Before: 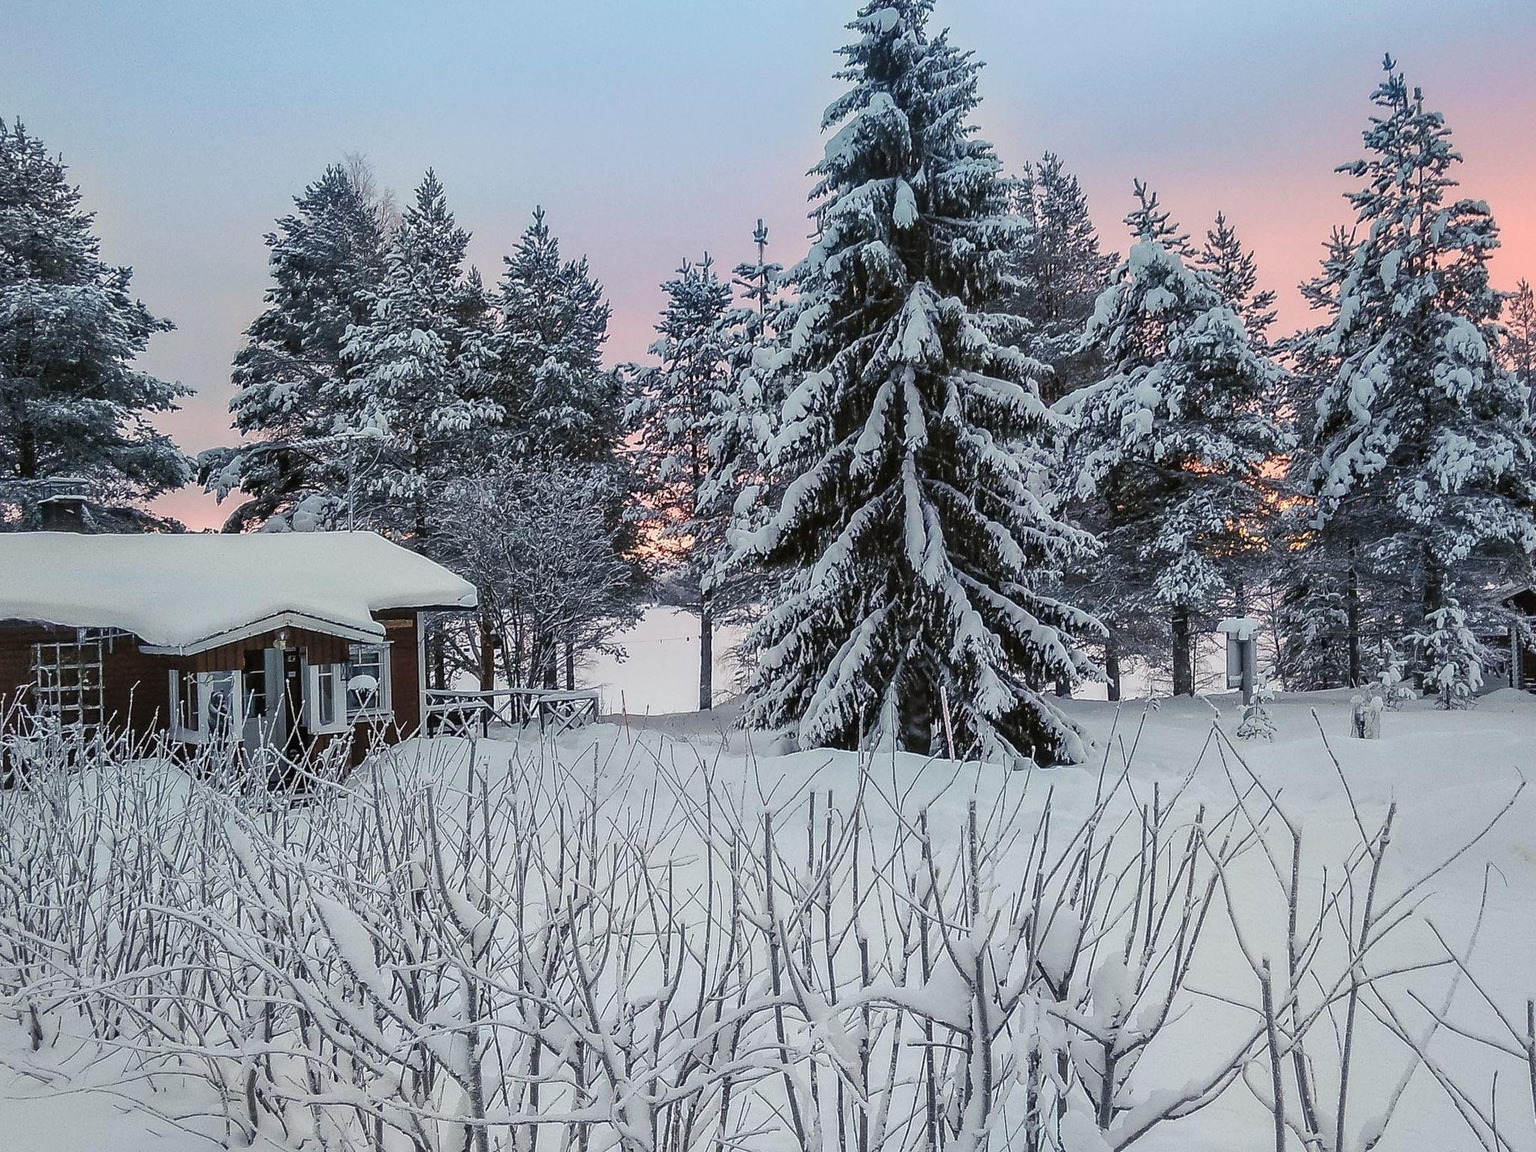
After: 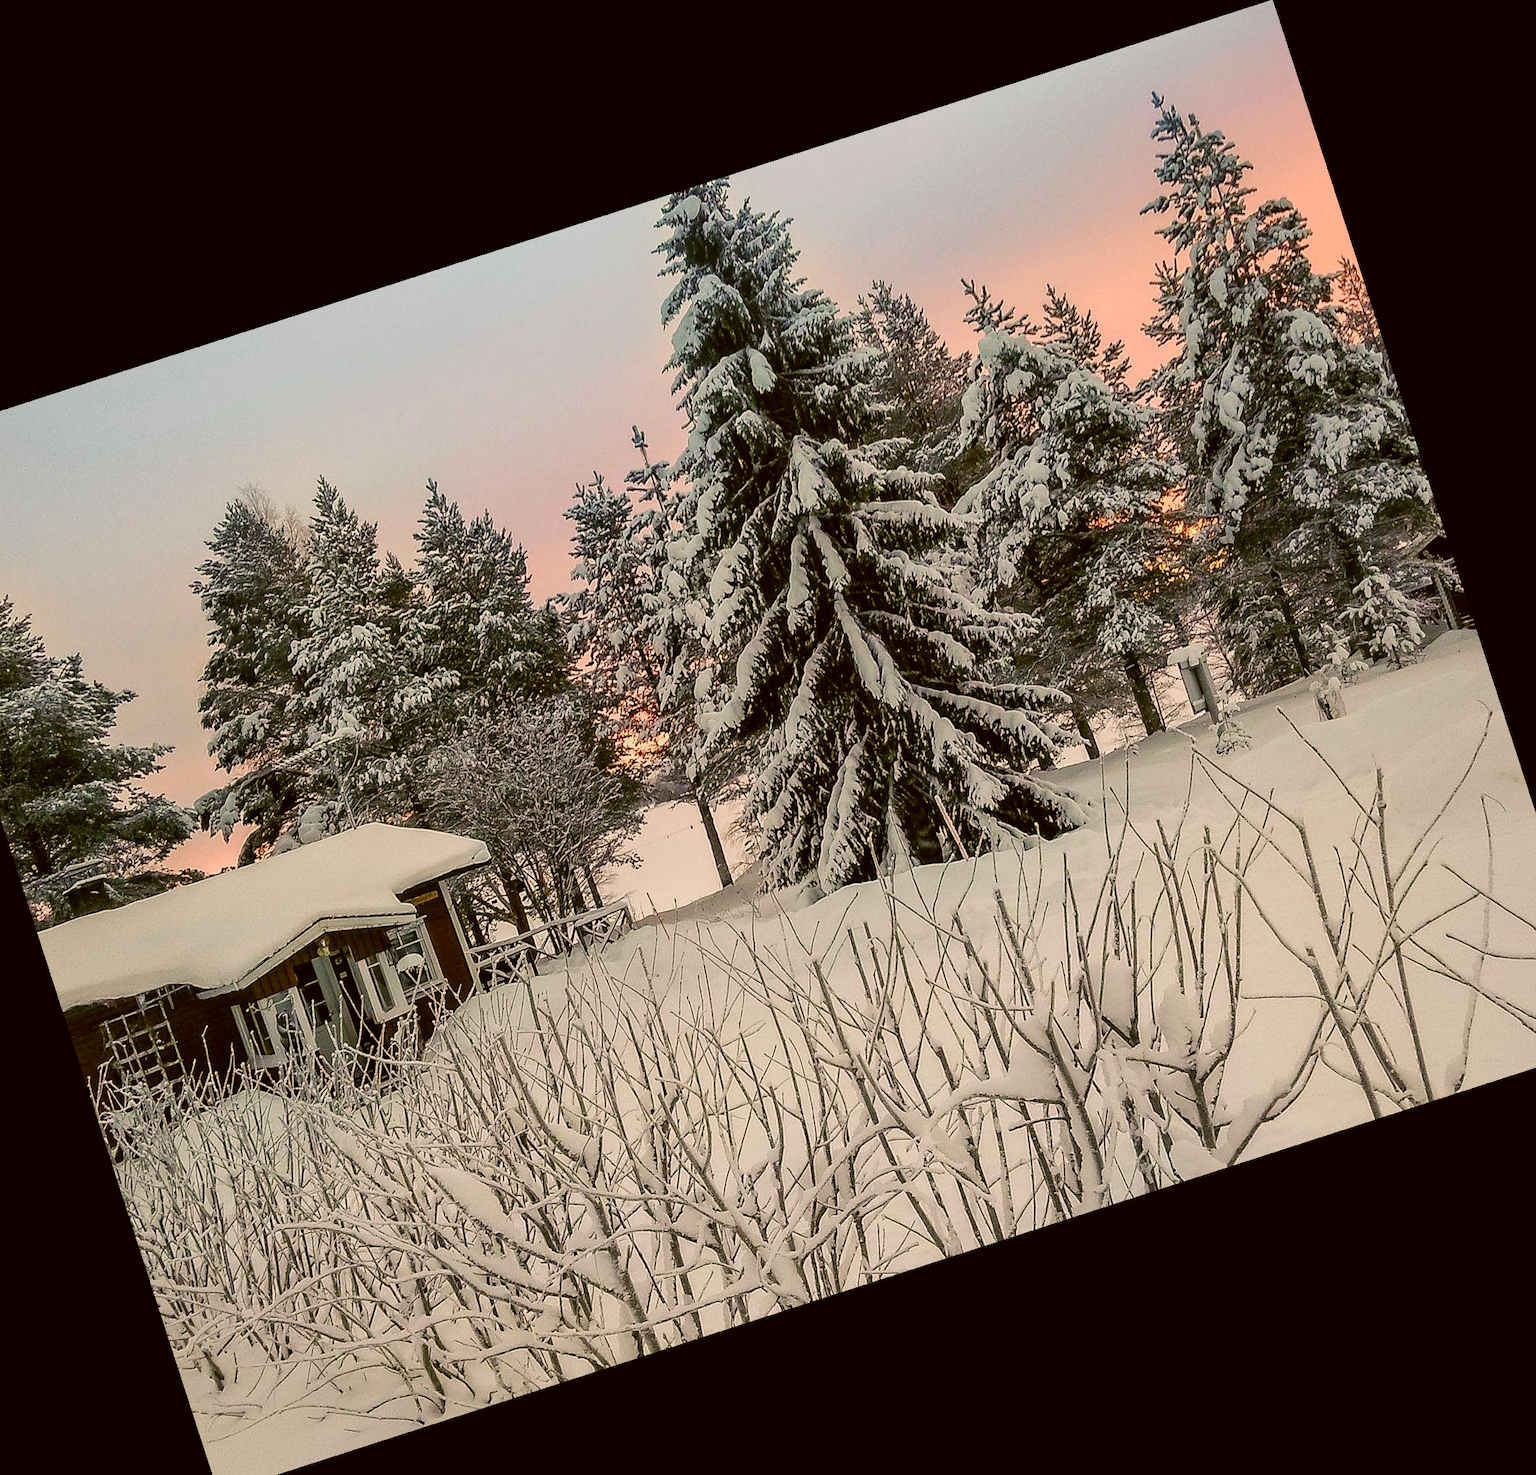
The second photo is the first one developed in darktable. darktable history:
crop and rotate: angle 17.92°, left 6.863%, right 4.241%, bottom 1.138%
filmic rgb: black relative exposure -12 EV, white relative exposure 2.81 EV, target black luminance 0%, hardness 8.05, latitude 70.34%, contrast 1.139, highlights saturation mix 10.31%, shadows ↔ highlights balance -0.385%, color science v6 (2022)
color balance rgb: shadows lift › hue 85.52°, linear chroma grading › global chroma 15.535%, perceptual saturation grading › global saturation 0.706%, perceptual saturation grading › highlights -16.939%, perceptual saturation grading › mid-tones 32.705%, perceptual saturation grading › shadows 50.414%
color correction: highlights a* 8.36, highlights b* 15.14, shadows a* -0.679, shadows b* 26.98
